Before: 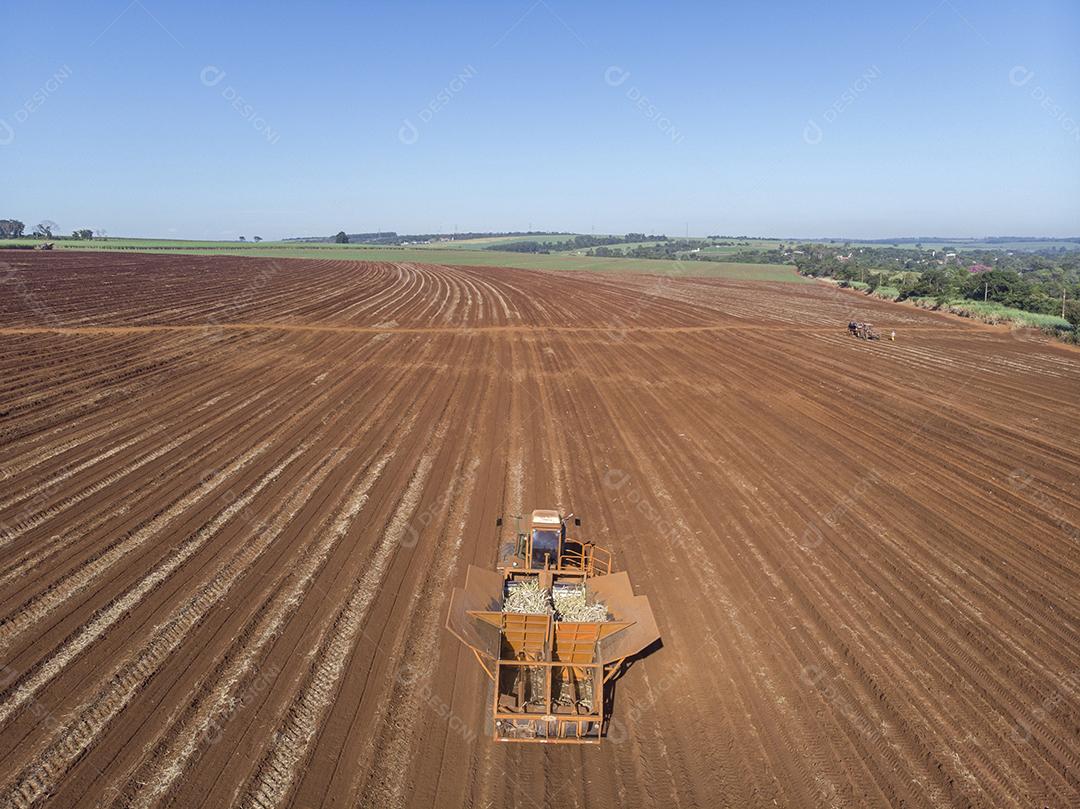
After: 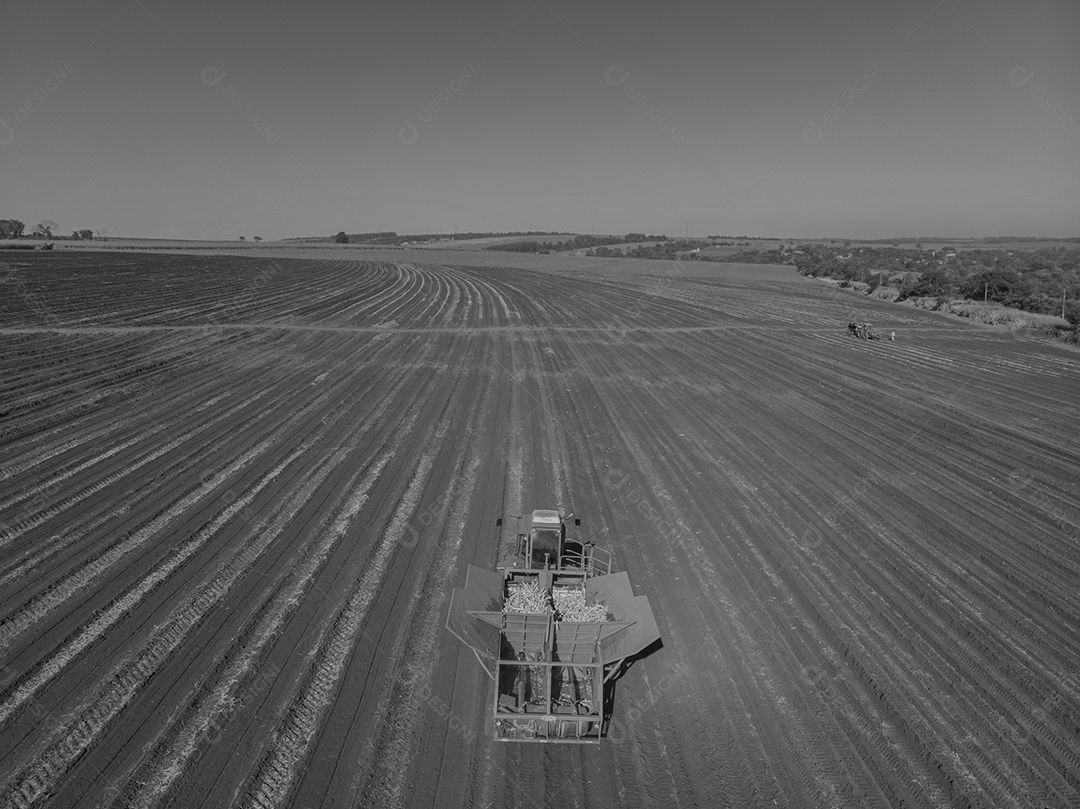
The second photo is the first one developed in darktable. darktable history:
monochrome: a 79.32, b 81.83, size 1.1
color correction: highlights a* -20.08, highlights b* 9.8, shadows a* -20.4, shadows b* -10.76
